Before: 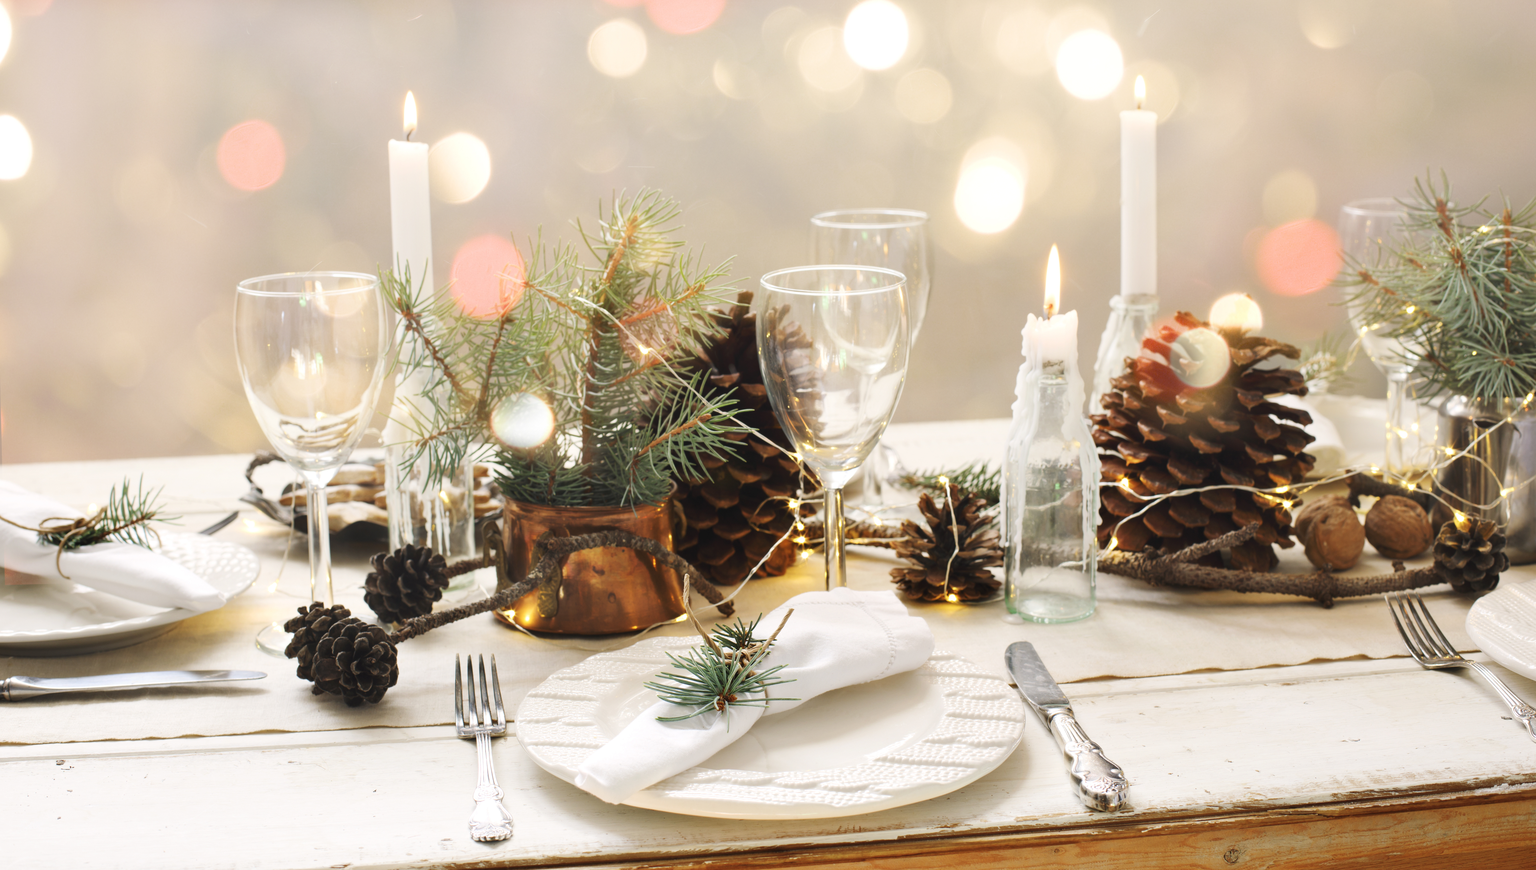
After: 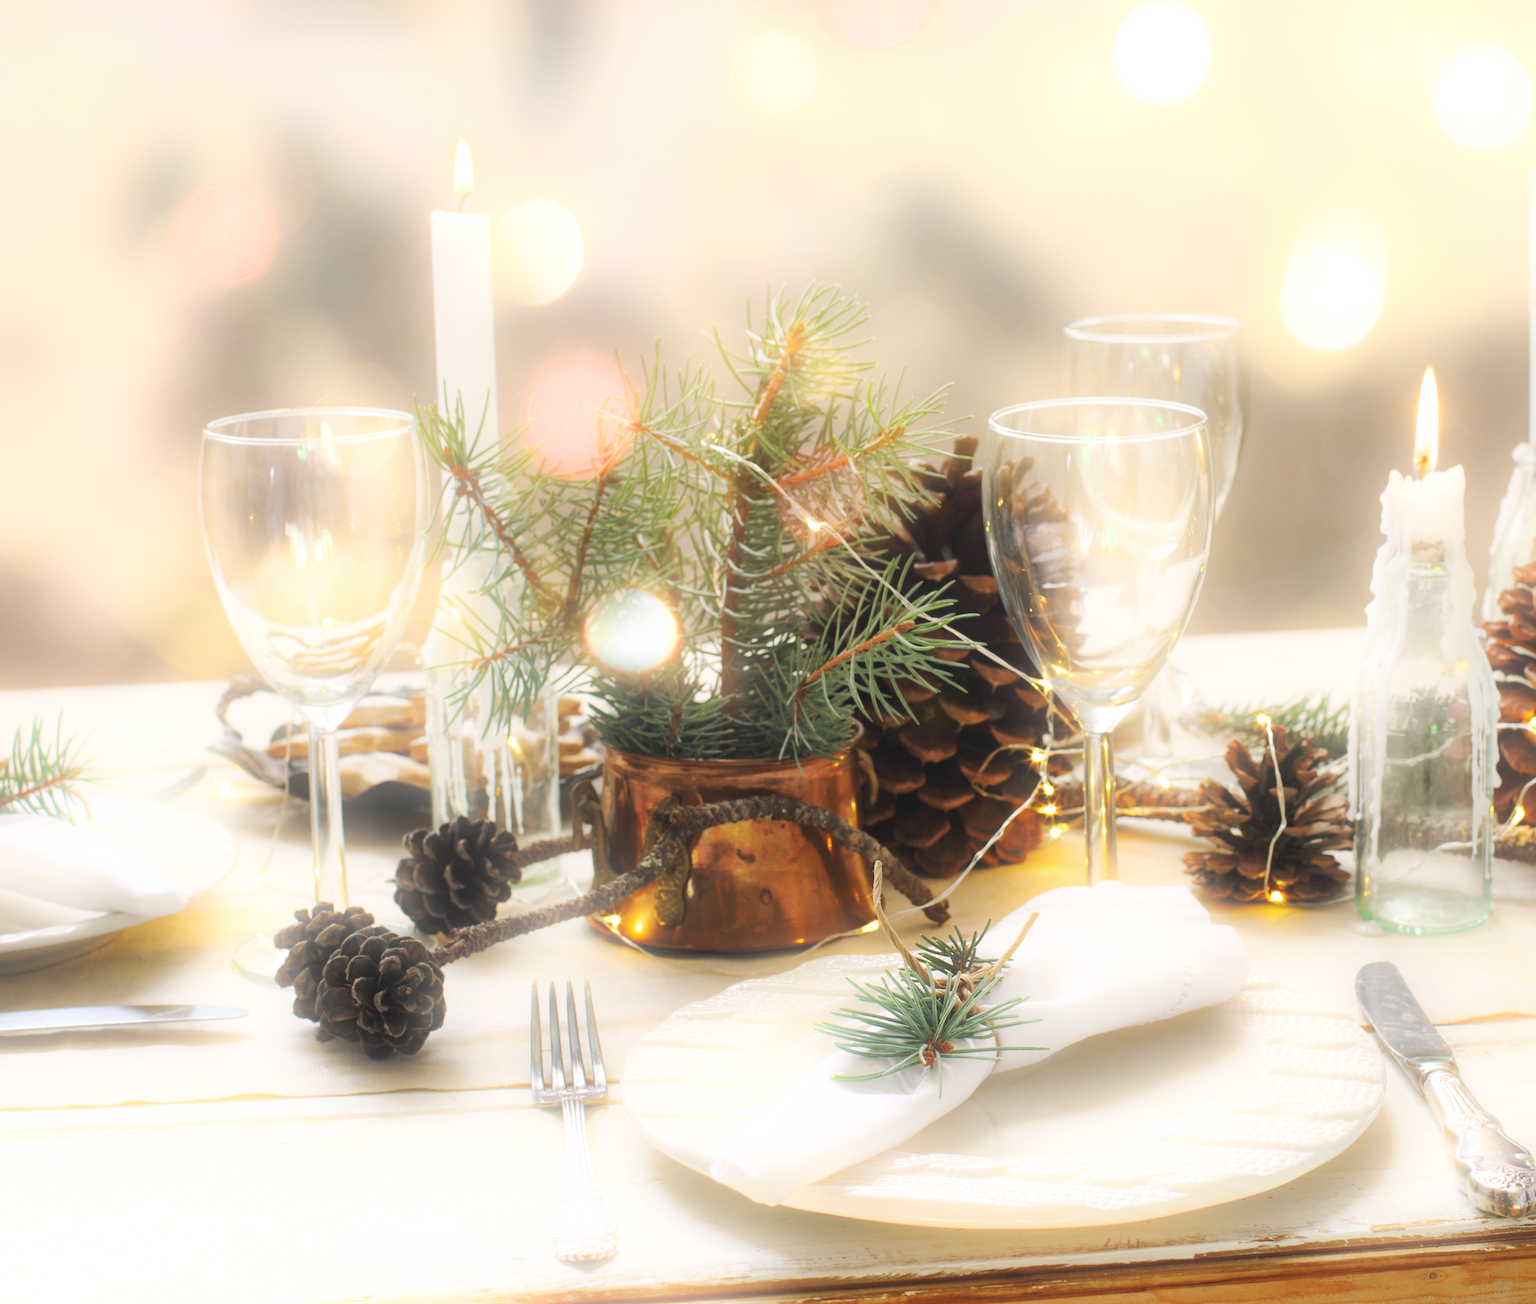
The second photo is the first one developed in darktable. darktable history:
bloom: threshold 82.5%, strength 16.25%
tone curve: curves: ch0 [(0, 0) (0.003, 0.014) (0.011, 0.019) (0.025, 0.029) (0.044, 0.047) (0.069, 0.071) (0.1, 0.101) (0.136, 0.131) (0.177, 0.166) (0.224, 0.212) (0.277, 0.263) (0.335, 0.32) (0.399, 0.387) (0.468, 0.459) (0.543, 0.541) (0.623, 0.626) (0.709, 0.717) (0.801, 0.813) (0.898, 0.909) (1, 1)], preserve colors none
shadows and highlights: on, module defaults
crop and rotate: left 6.617%, right 26.717%
